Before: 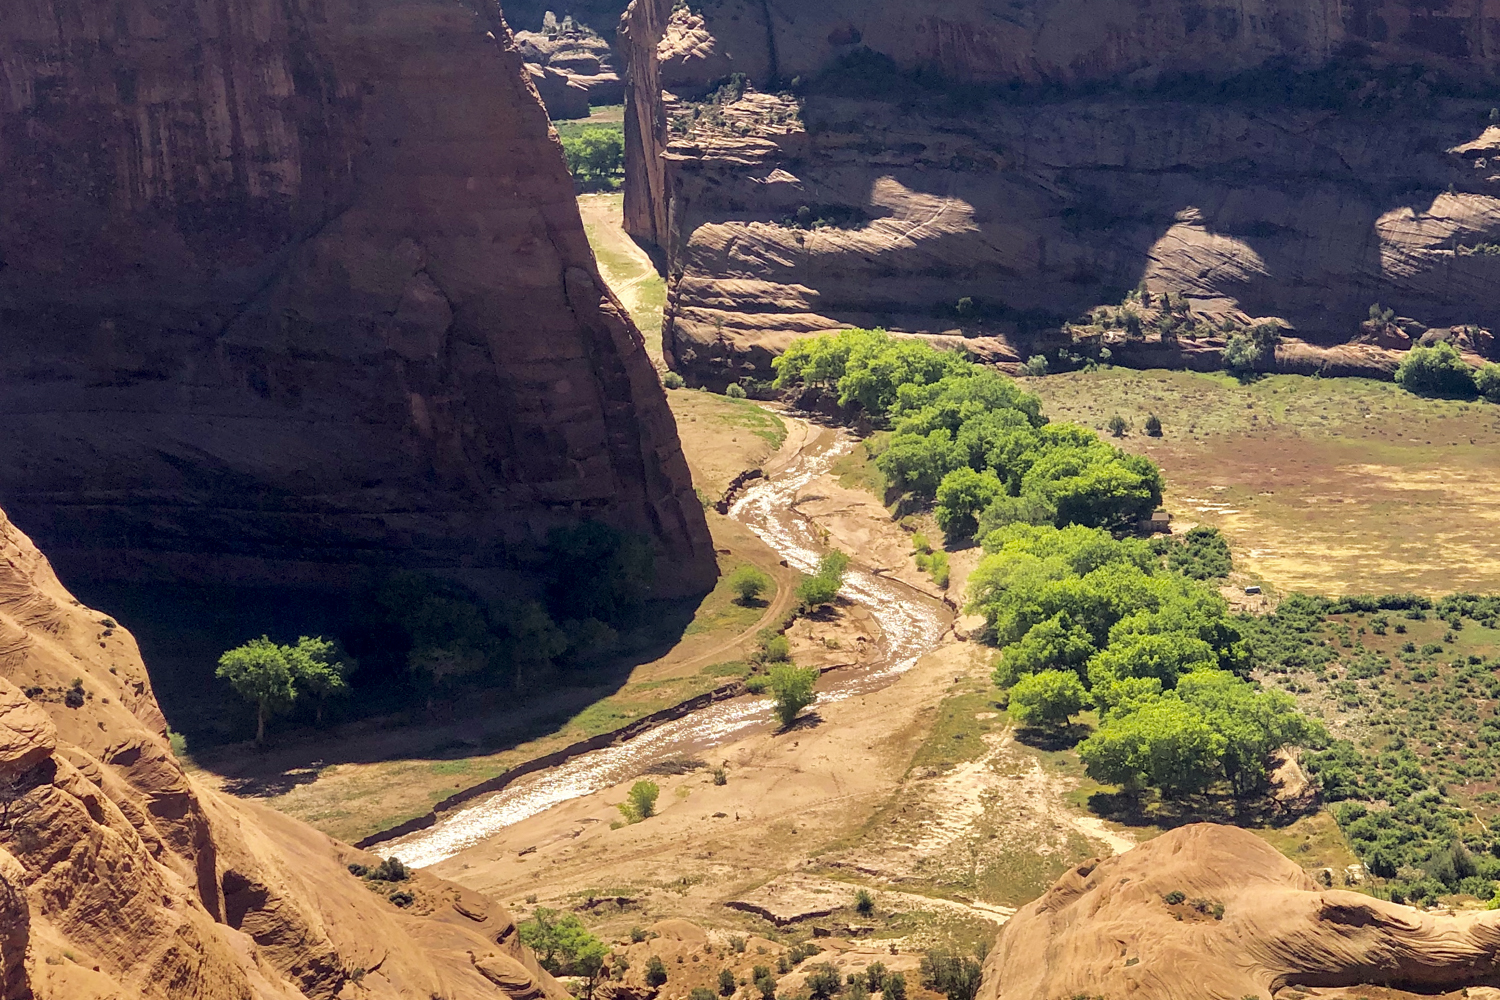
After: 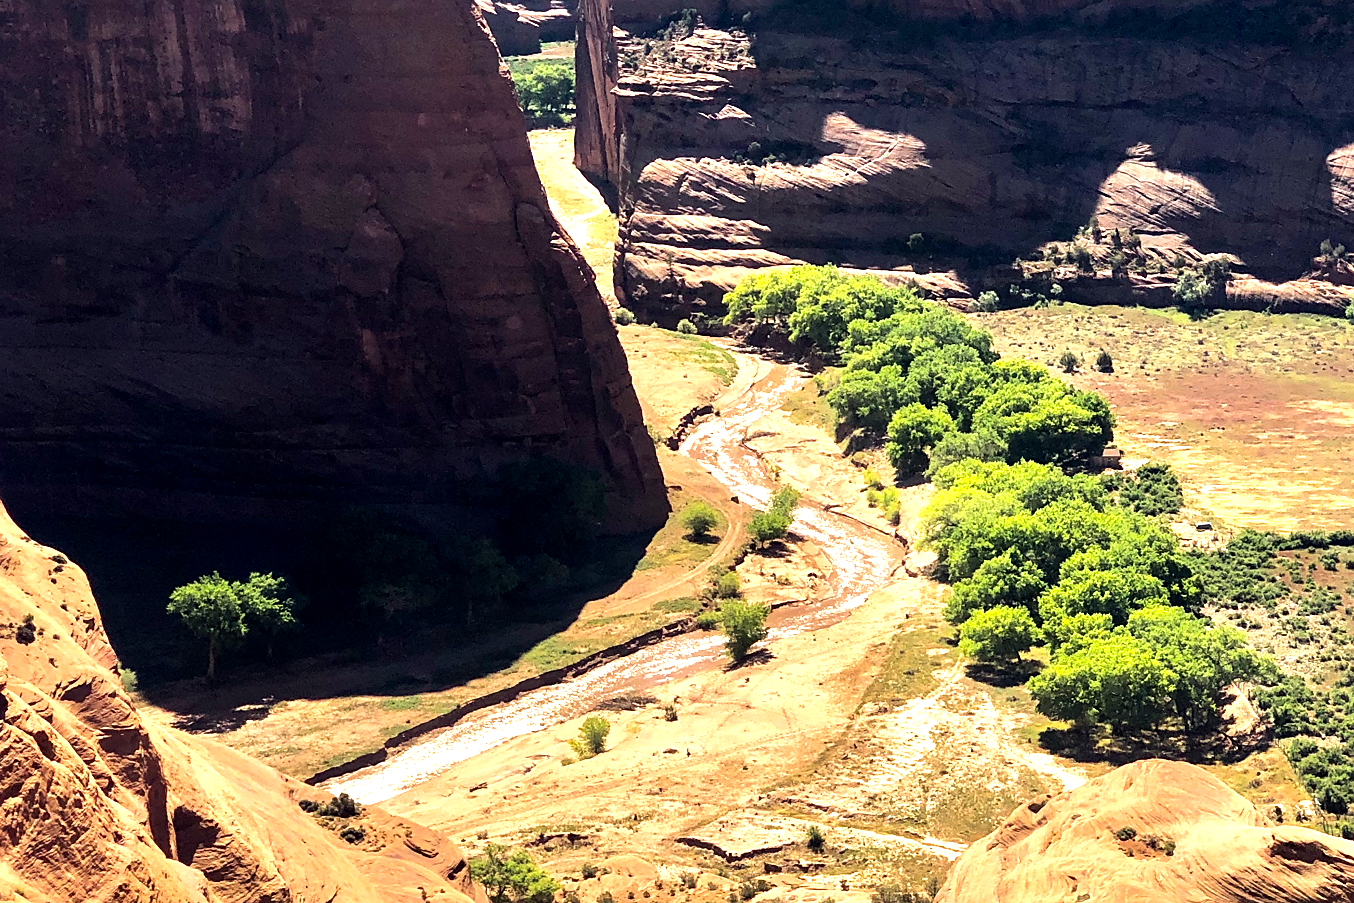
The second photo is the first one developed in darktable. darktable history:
sharpen: amount 0.2
crop: left 3.305%, top 6.436%, right 6.389%, bottom 3.258%
tone equalizer: -8 EV -1.08 EV, -7 EV -1.01 EV, -6 EV -0.867 EV, -5 EV -0.578 EV, -3 EV 0.578 EV, -2 EV 0.867 EV, -1 EV 1.01 EV, +0 EV 1.08 EV, edges refinement/feathering 500, mask exposure compensation -1.57 EV, preserve details no
